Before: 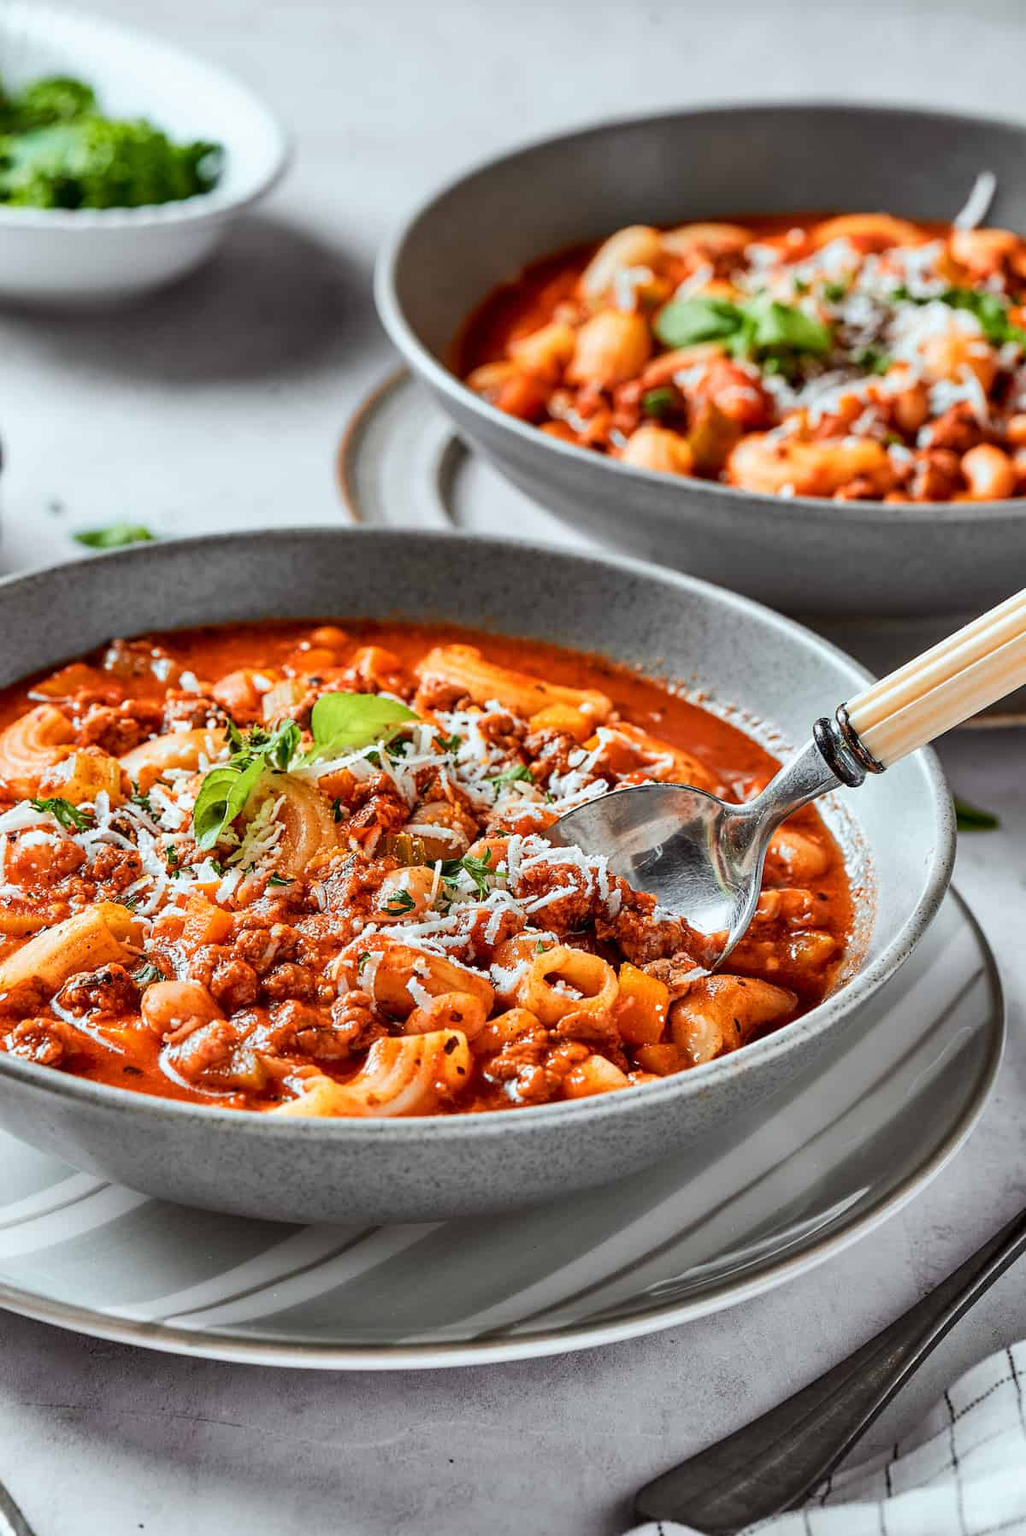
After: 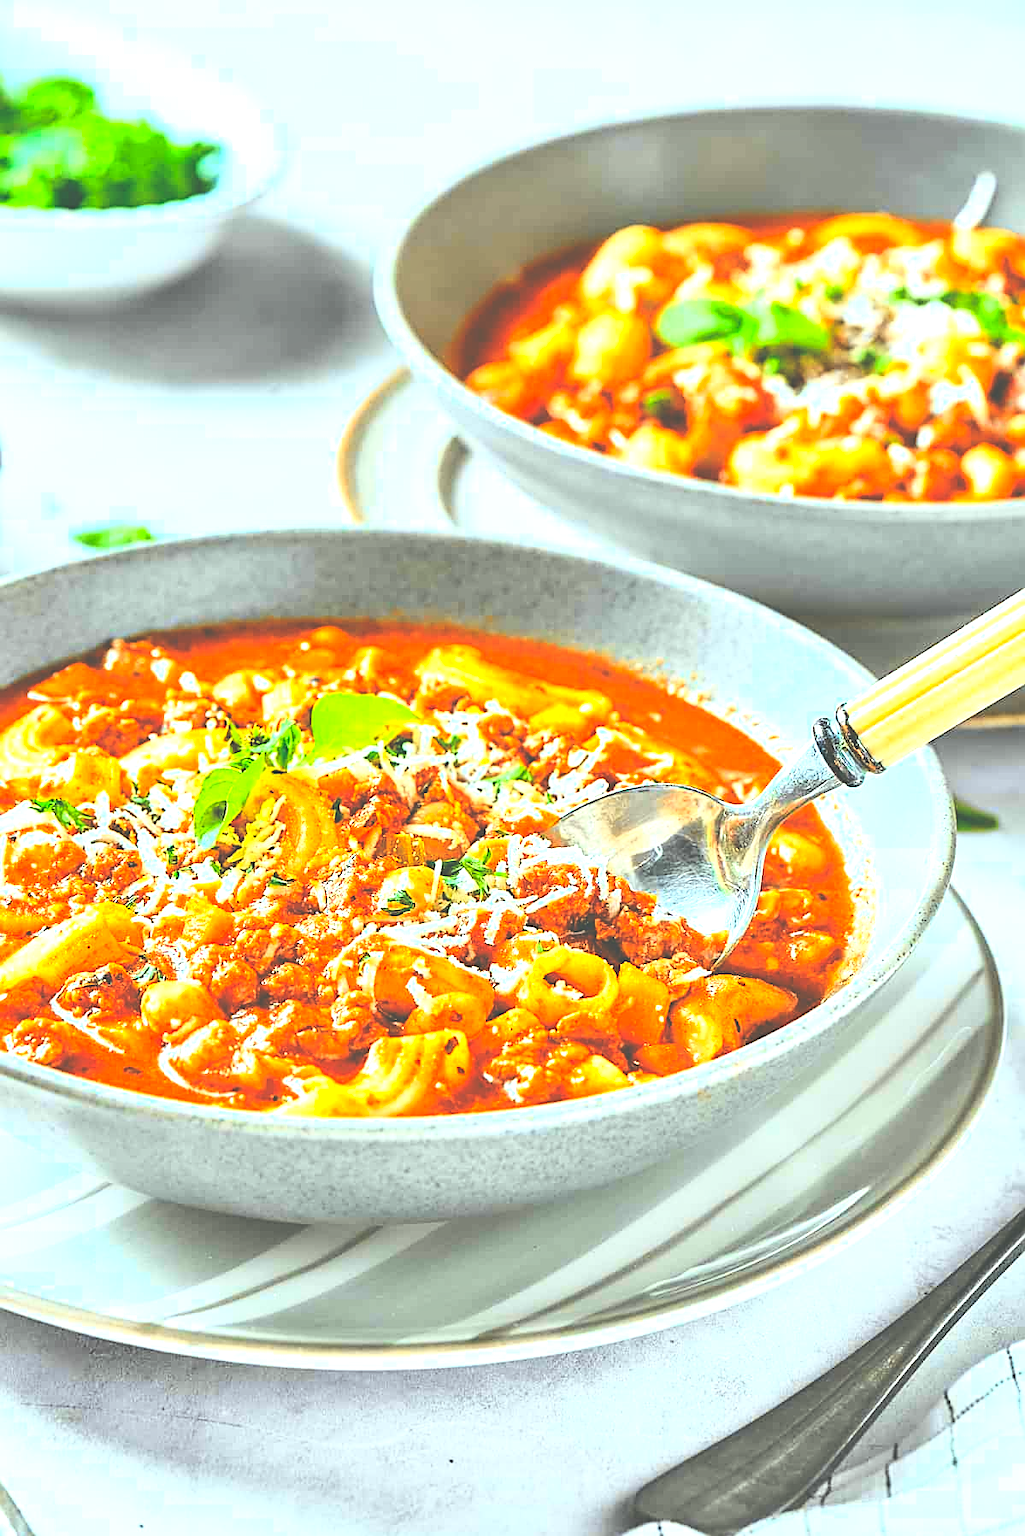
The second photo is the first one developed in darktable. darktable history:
color correction: highlights a* -7.56, highlights b* 1.09, shadows a* -3.18, saturation 1.43
exposure: black level correction -0.024, exposure 1.393 EV, compensate highlight preservation false
tone equalizer: smoothing 1
sharpen: on, module defaults
tone curve: curves: ch0 [(0, 0.023) (0.087, 0.065) (0.184, 0.168) (0.45, 0.54) (0.57, 0.683) (0.722, 0.825) (0.877, 0.948) (1, 1)]; ch1 [(0, 0) (0.388, 0.369) (0.45, 0.43) (0.505, 0.509) (0.534, 0.528) (0.657, 0.655) (1, 1)]; ch2 [(0, 0) (0.314, 0.223) (0.427, 0.405) (0.5, 0.5) (0.55, 0.566) (0.625, 0.657) (1, 1)], color space Lab, independent channels, preserve colors none
